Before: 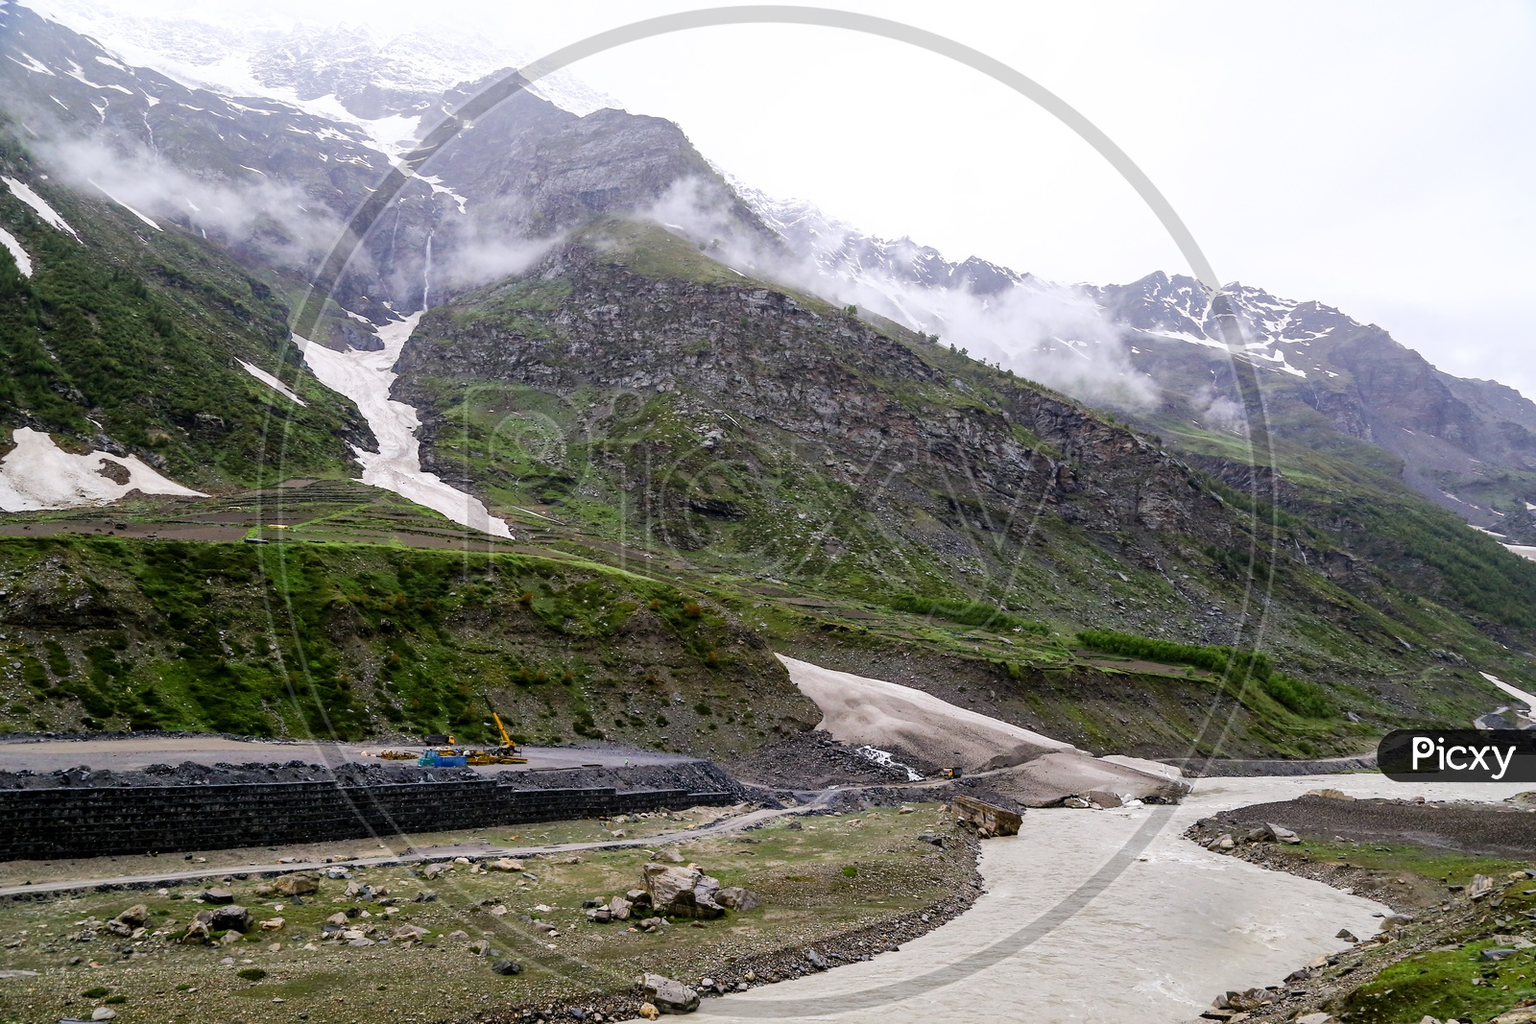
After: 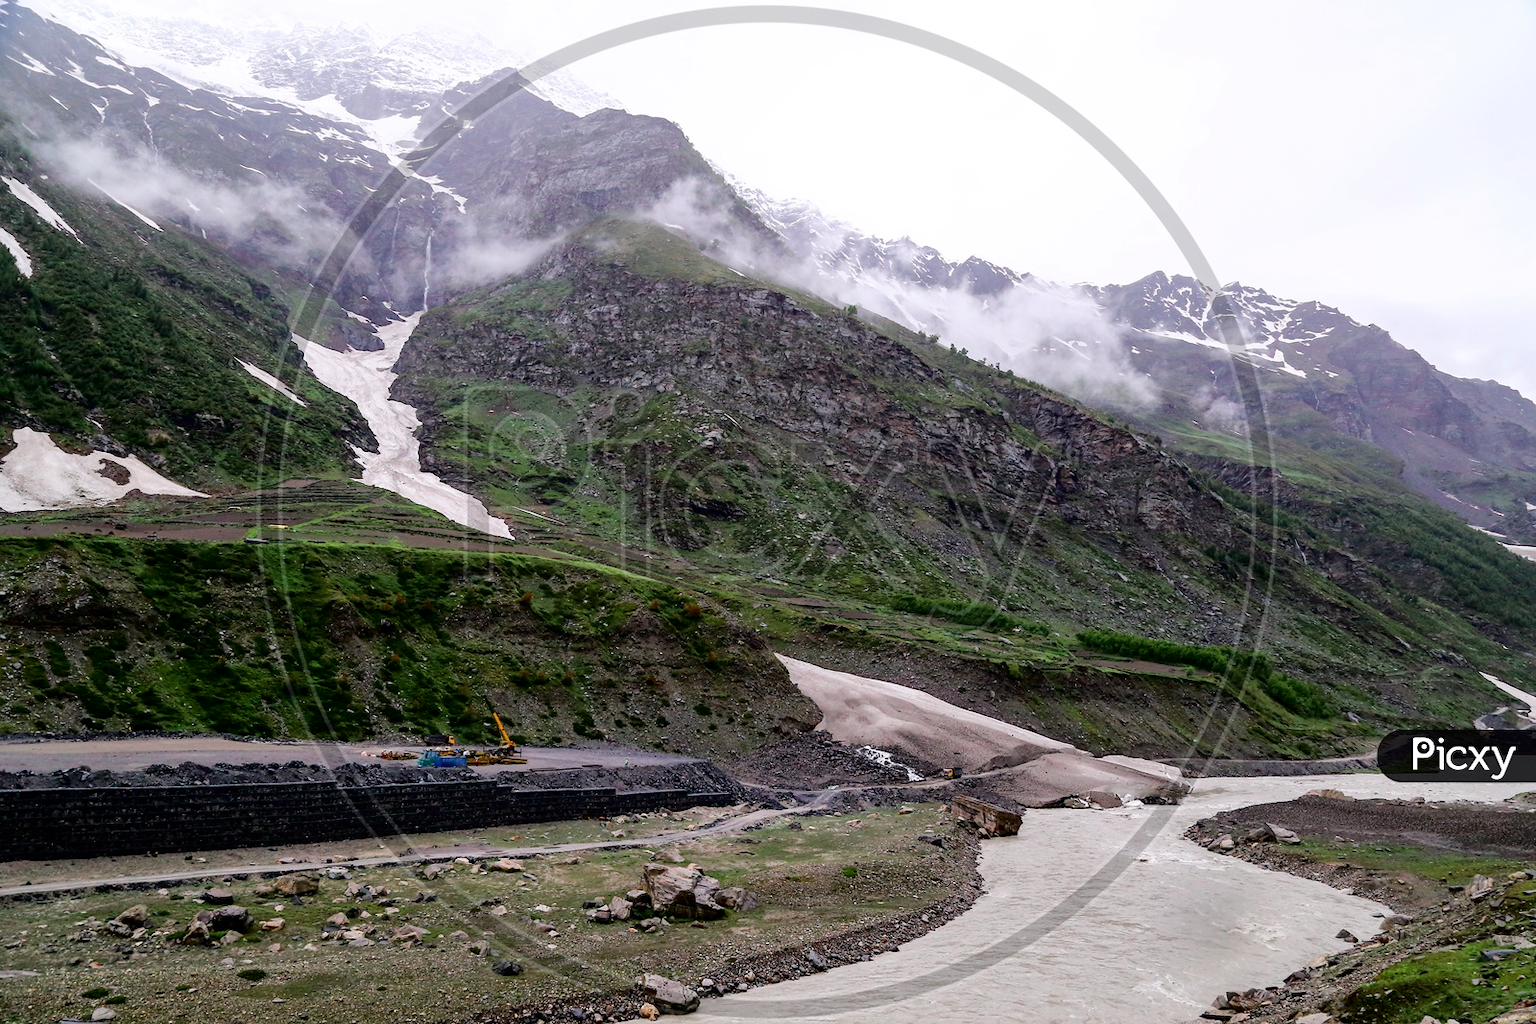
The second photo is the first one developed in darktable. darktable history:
tone curve: curves: ch0 [(0, 0) (0.106, 0.041) (0.256, 0.197) (0.37, 0.336) (0.513, 0.481) (0.667, 0.629) (1, 1)]; ch1 [(0, 0) (0.502, 0.505) (0.553, 0.577) (1, 1)]; ch2 [(0, 0) (0.5, 0.495) (0.56, 0.544) (1, 1)], color space Lab, independent channels, preserve colors none
